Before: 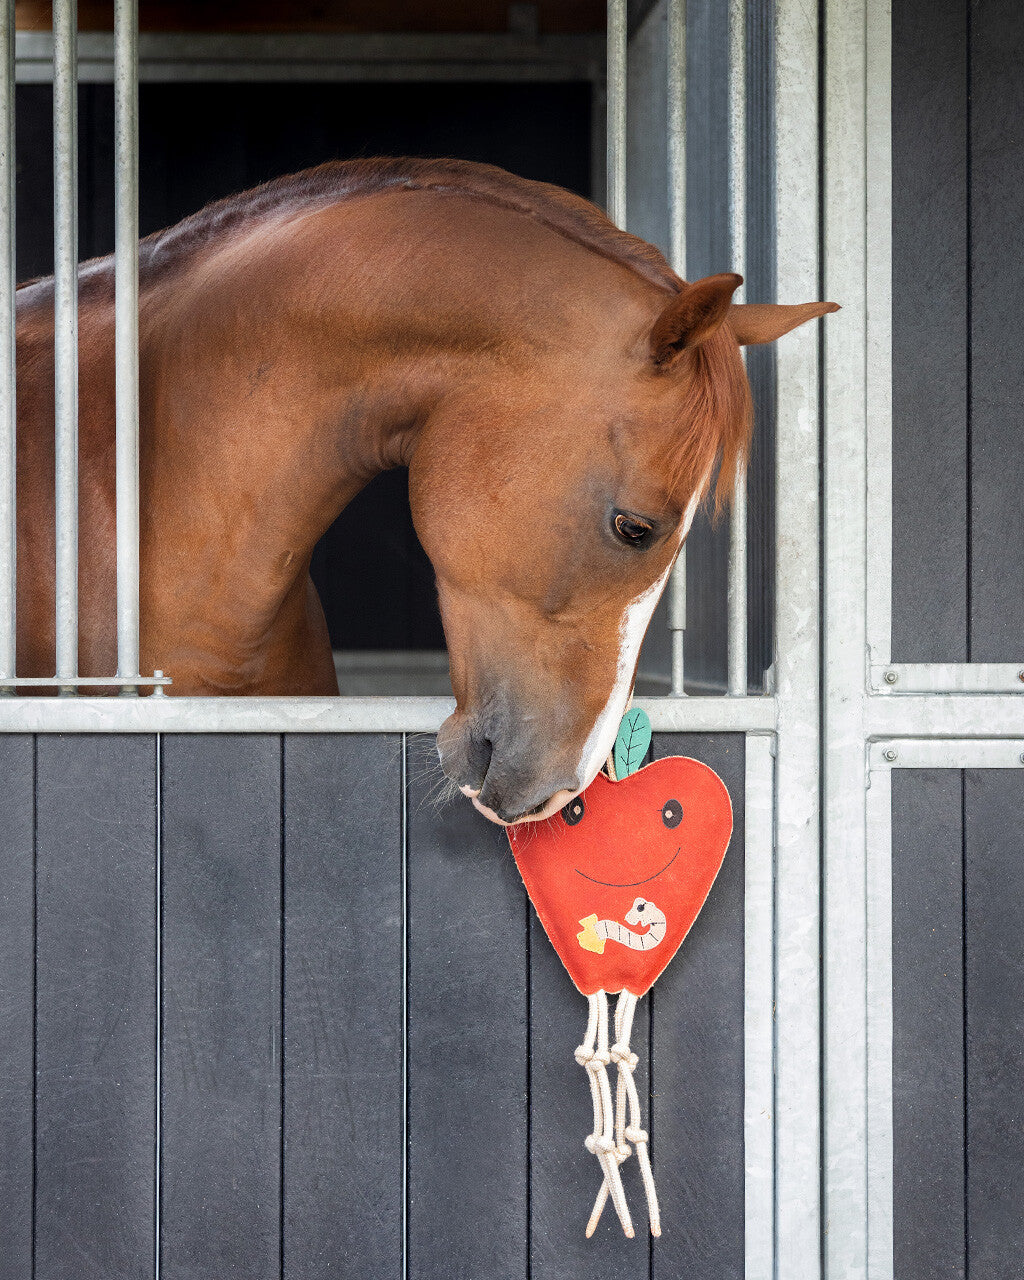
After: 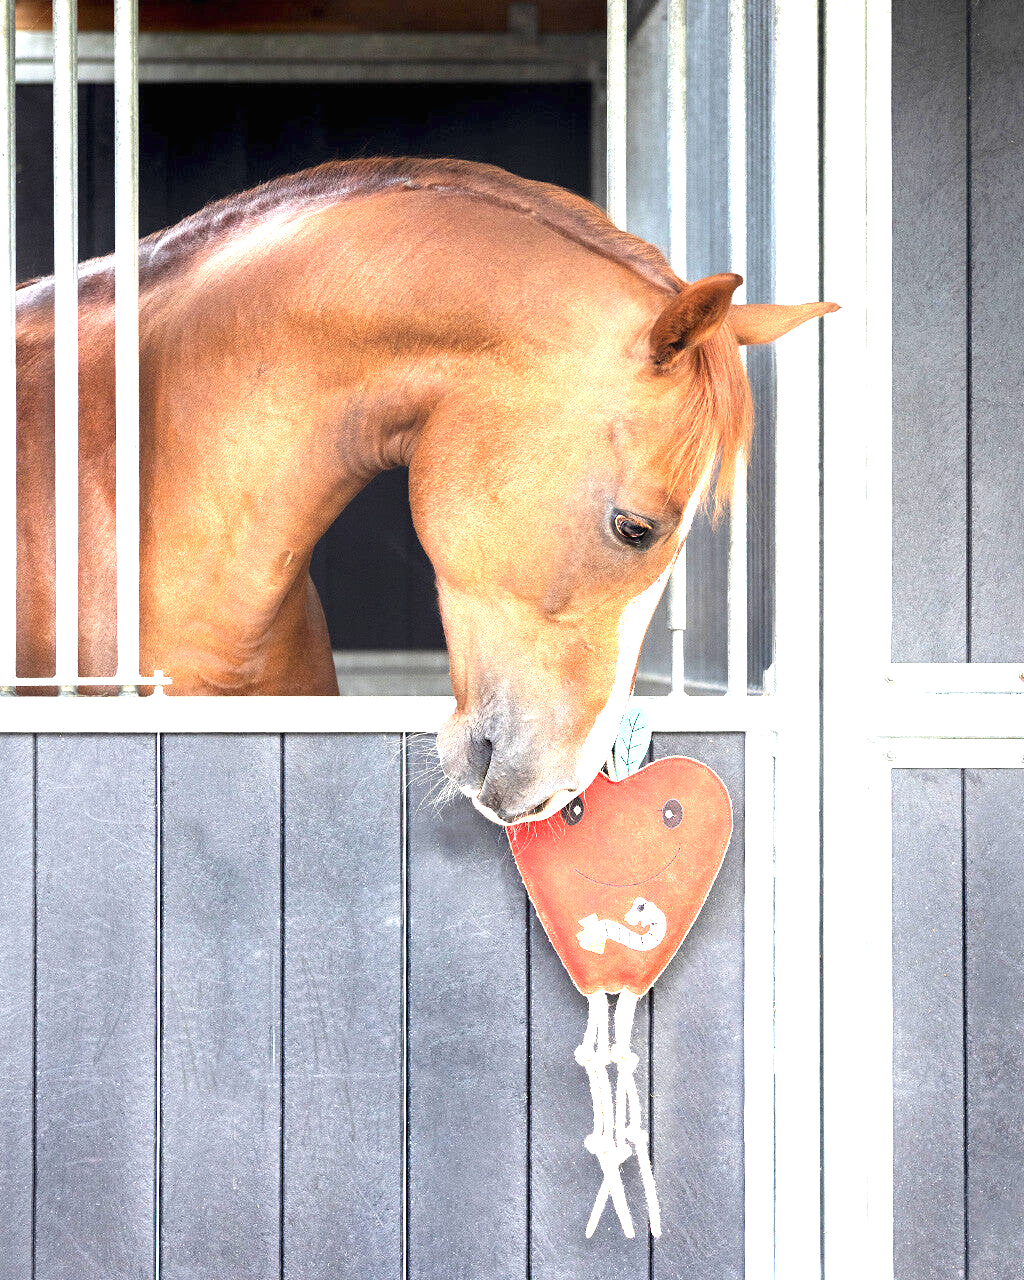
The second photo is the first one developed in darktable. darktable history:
exposure: black level correction 0, exposure 1.9 EV, compensate highlight preservation false
shadows and highlights: shadows -10, white point adjustment 1.5, highlights 10
